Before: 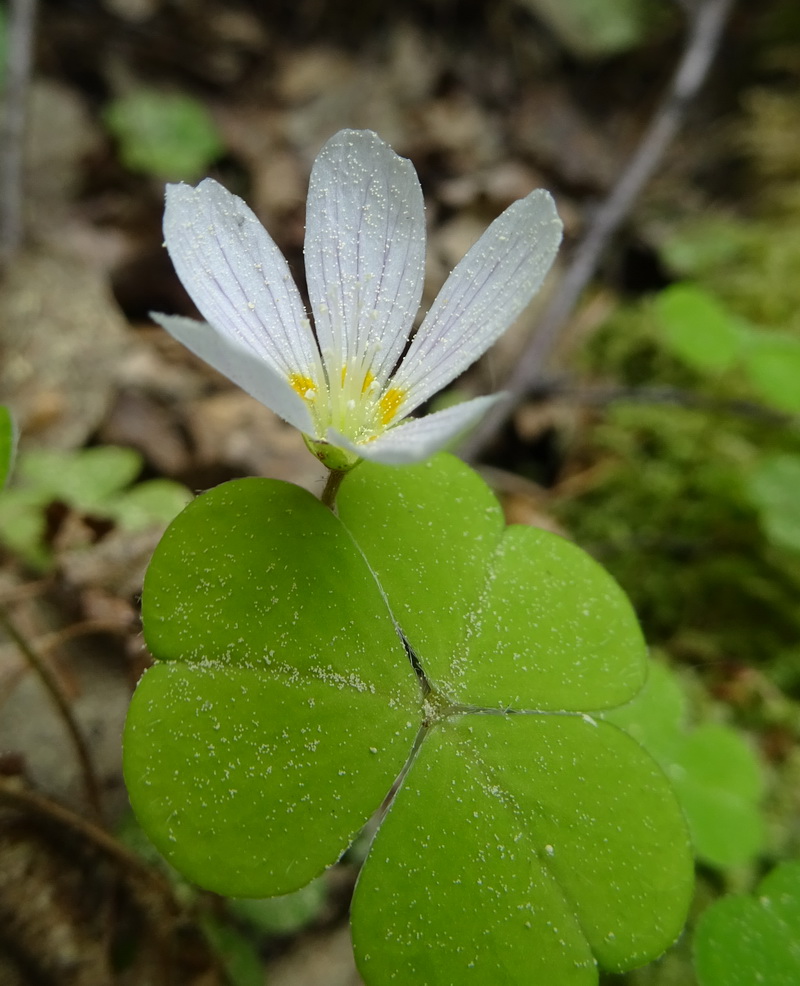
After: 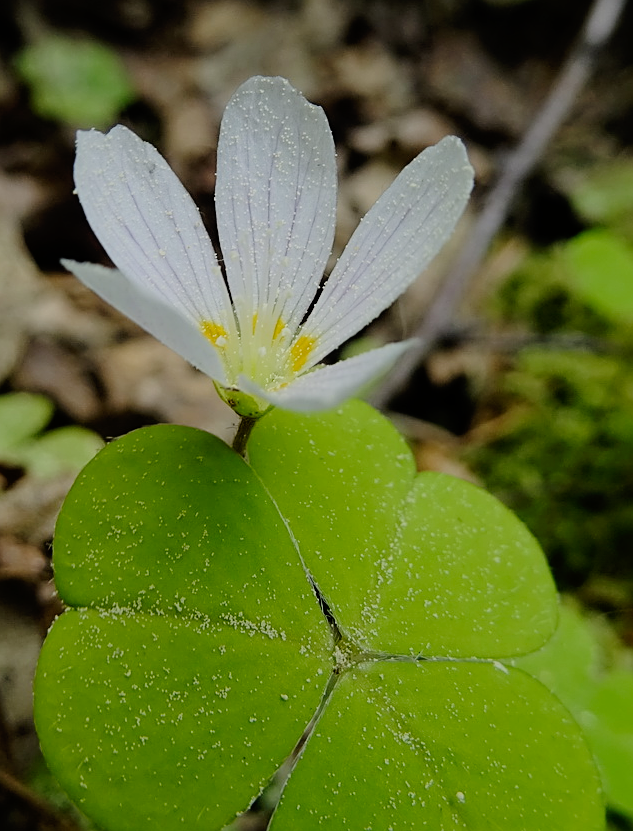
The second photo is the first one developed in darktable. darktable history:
crop: left 11.225%, top 5.381%, right 9.565%, bottom 10.314%
sharpen: on, module defaults
tone curve: curves: ch0 [(0, 0) (0.003, 0.002) (0.011, 0.006) (0.025, 0.013) (0.044, 0.019) (0.069, 0.032) (0.1, 0.056) (0.136, 0.095) (0.177, 0.144) (0.224, 0.193) (0.277, 0.26) (0.335, 0.331) (0.399, 0.405) (0.468, 0.479) (0.543, 0.552) (0.623, 0.624) (0.709, 0.699) (0.801, 0.772) (0.898, 0.856) (1, 1)], preserve colors none
filmic rgb: black relative exposure -8.42 EV, white relative exposure 4.68 EV, hardness 3.82, color science v6 (2022)
